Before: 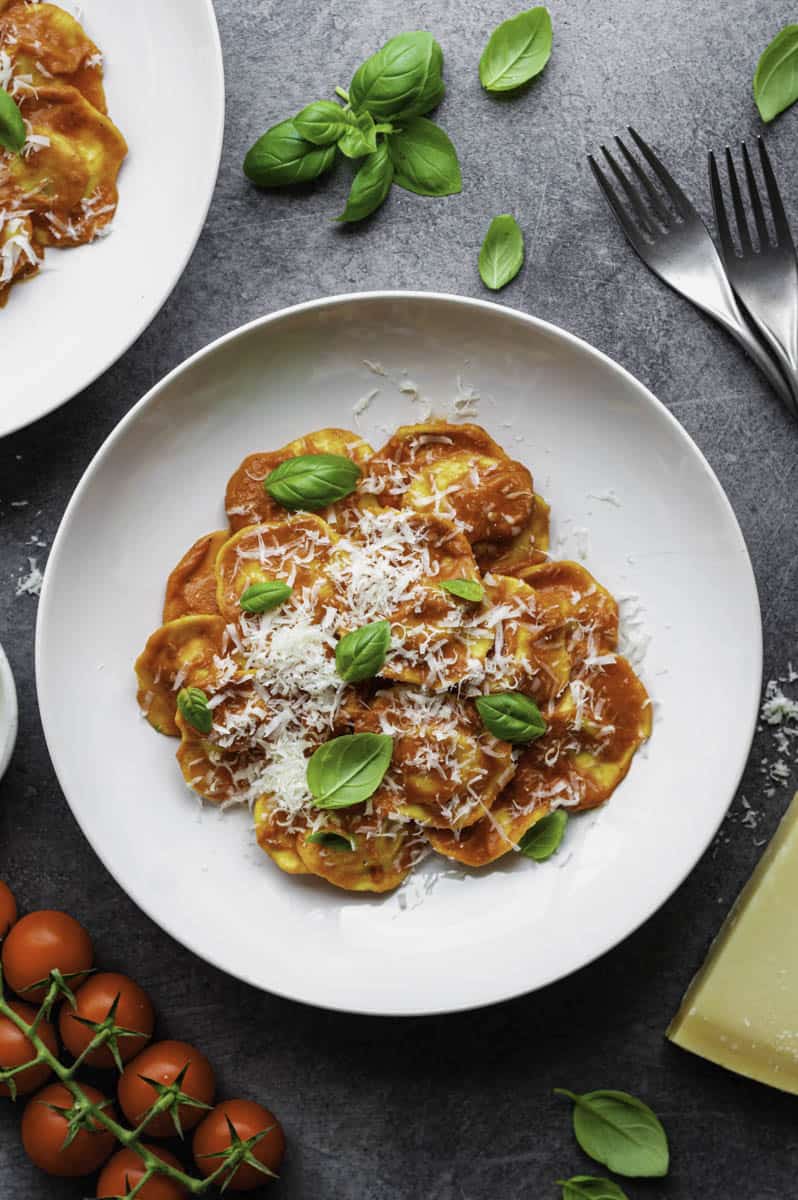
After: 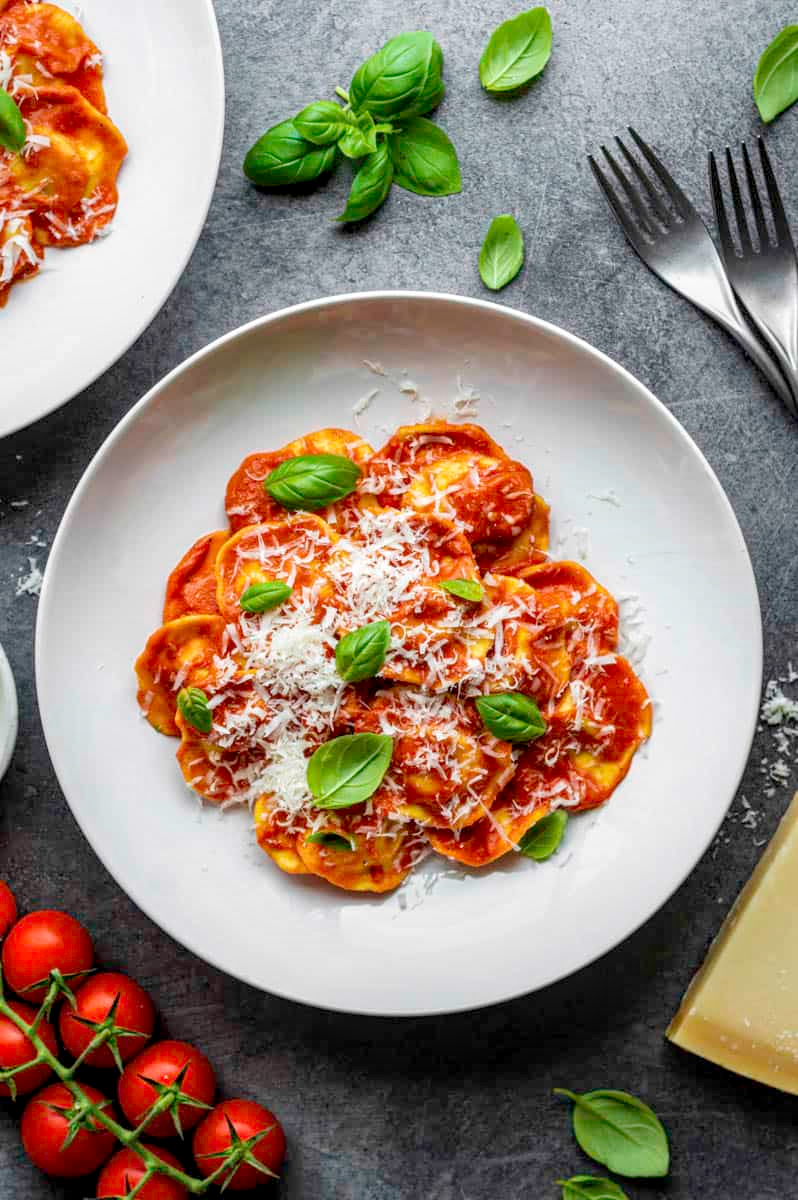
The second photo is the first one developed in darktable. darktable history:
exposure: black level correction 0.005, exposure 0.014 EV, compensate highlight preservation false
local contrast: on, module defaults
